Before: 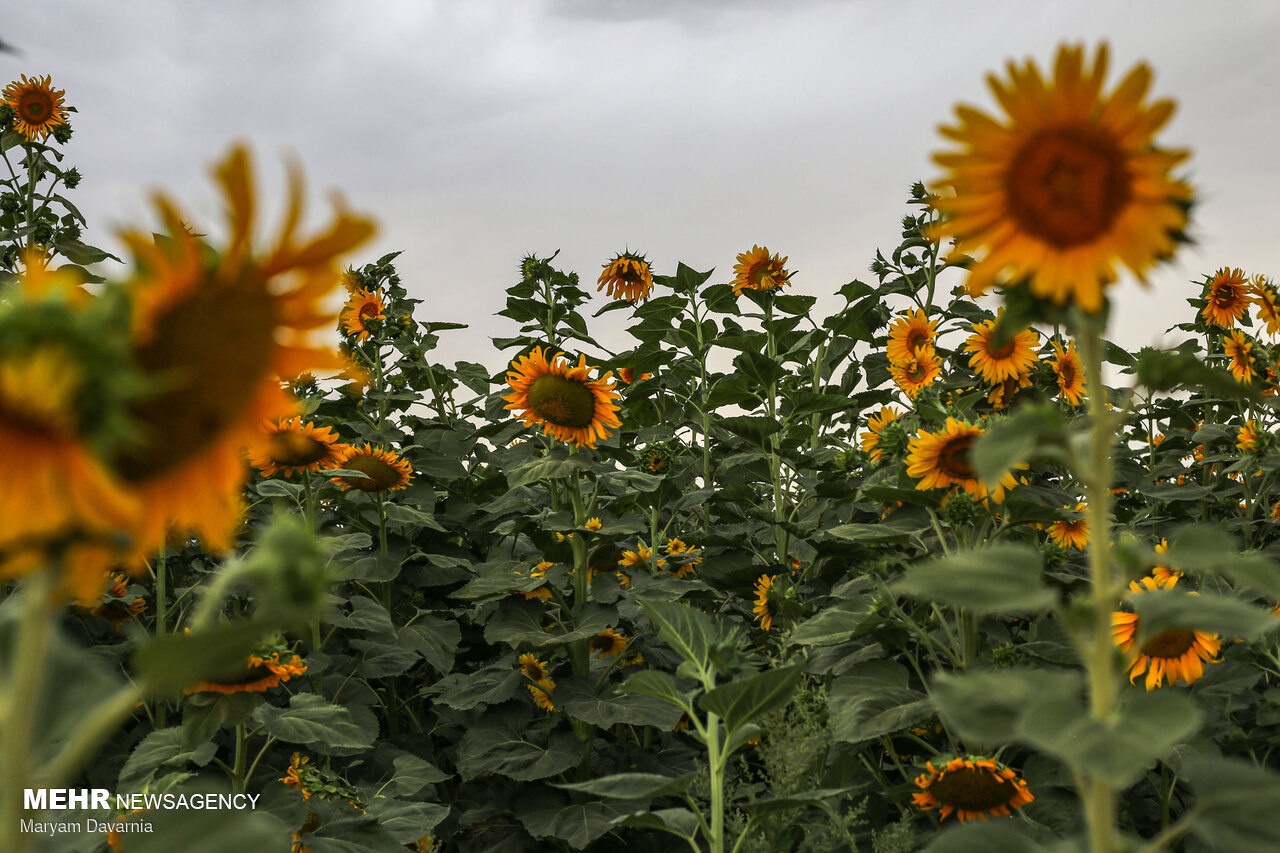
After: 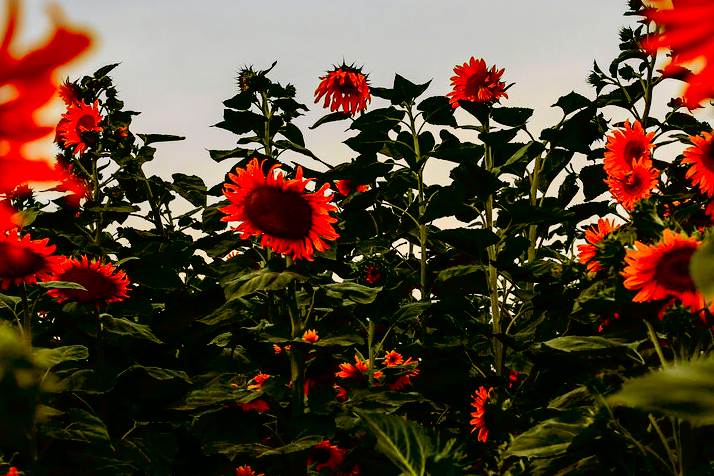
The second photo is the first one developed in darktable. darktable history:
tone curve: curves: ch0 [(0, 0) (0.058, 0.027) (0.214, 0.183) (0.304, 0.288) (0.522, 0.549) (0.658, 0.7) (0.741, 0.775) (0.844, 0.866) (0.986, 0.957)]; ch1 [(0, 0) (0.172, 0.123) (0.312, 0.296) (0.437, 0.429) (0.471, 0.469) (0.502, 0.5) (0.513, 0.515) (0.572, 0.603) (0.617, 0.653) (0.68, 0.724) (0.889, 0.924) (1, 1)]; ch2 [(0, 0) (0.411, 0.424) (0.489, 0.49) (0.502, 0.5) (0.517, 0.519) (0.549, 0.578) (0.604, 0.628) (0.693, 0.686) (1, 1)], color space Lab, independent channels, preserve colors none
crop and rotate: left 22.13%, top 22.054%, right 22.026%, bottom 22.102%
exposure: black level correction 0.056, exposure -0.039 EV, compensate highlight preservation false
color zones: curves: ch1 [(0.239, 0.552) (0.75, 0.5)]; ch2 [(0.25, 0.462) (0.749, 0.457)], mix 25.94%
